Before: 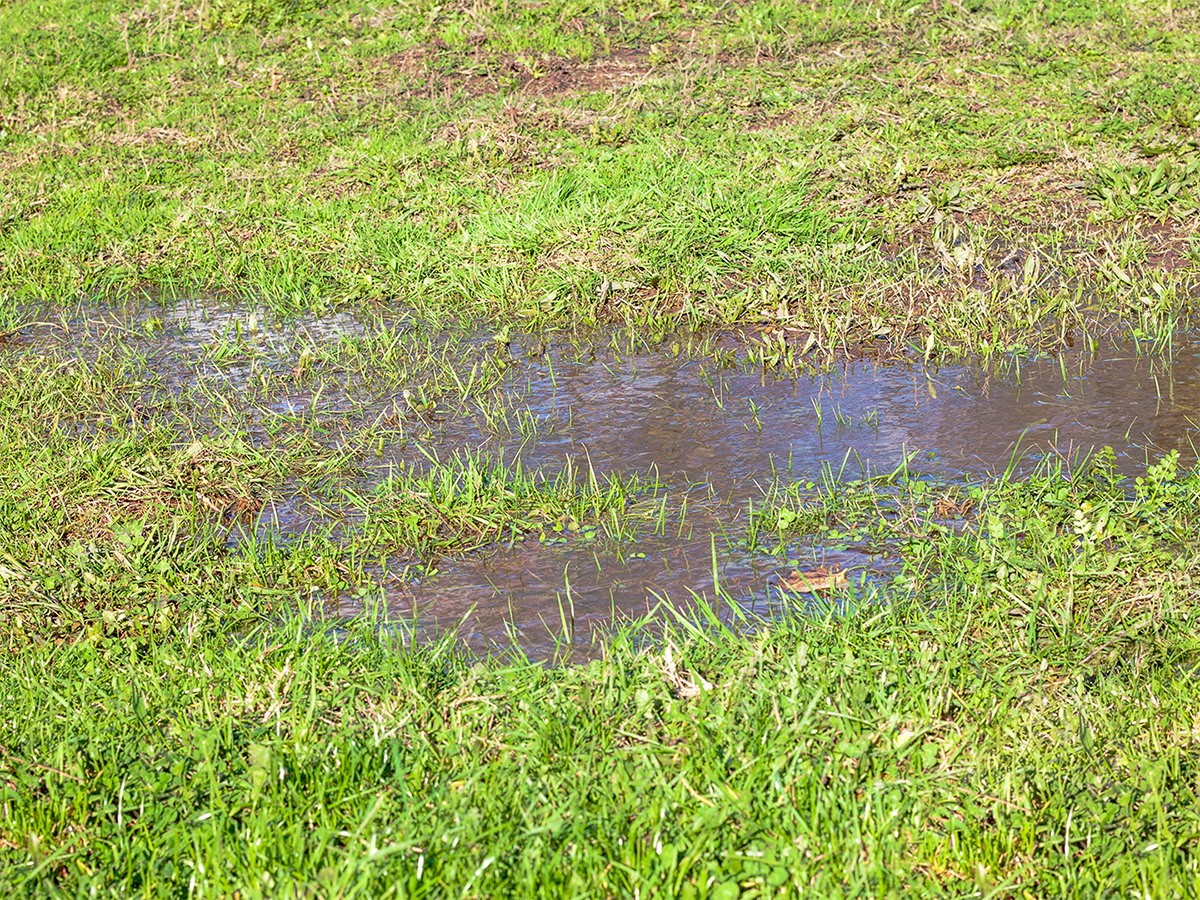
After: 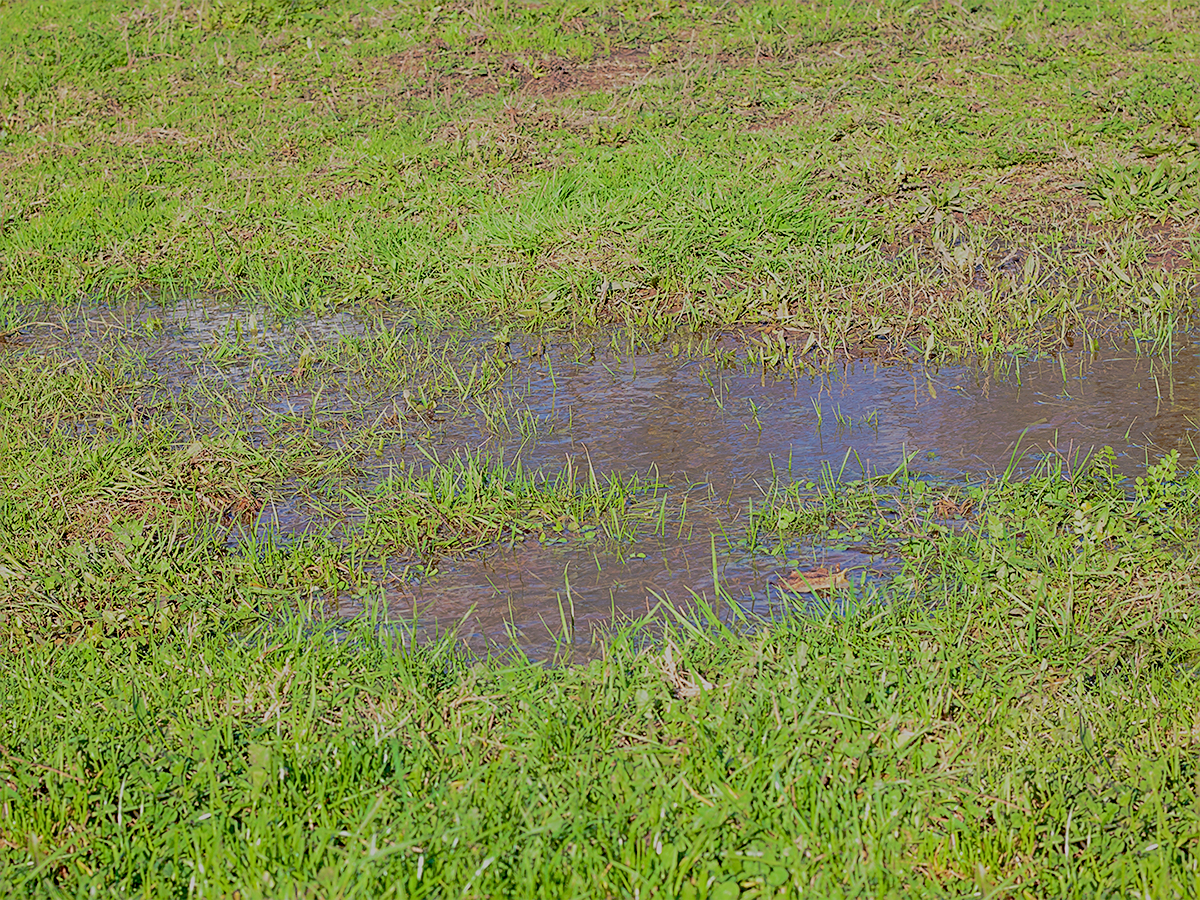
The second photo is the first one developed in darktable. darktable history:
tone equalizer: -8 EV -0.023 EV, -7 EV 0.011 EV, -6 EV -0.007 EV, -5 EV 0.006 EV, -4 EV -0.047 EV, -3 EV -0.235 EV, -2 EV -0.648 EV, -1 EV -1.01 EV, +0 EV -0.987 EV, edges refinement/feathering 500, mask exposure compensation -1.57 EV, preserve details no
sharpen: on, module defaults
